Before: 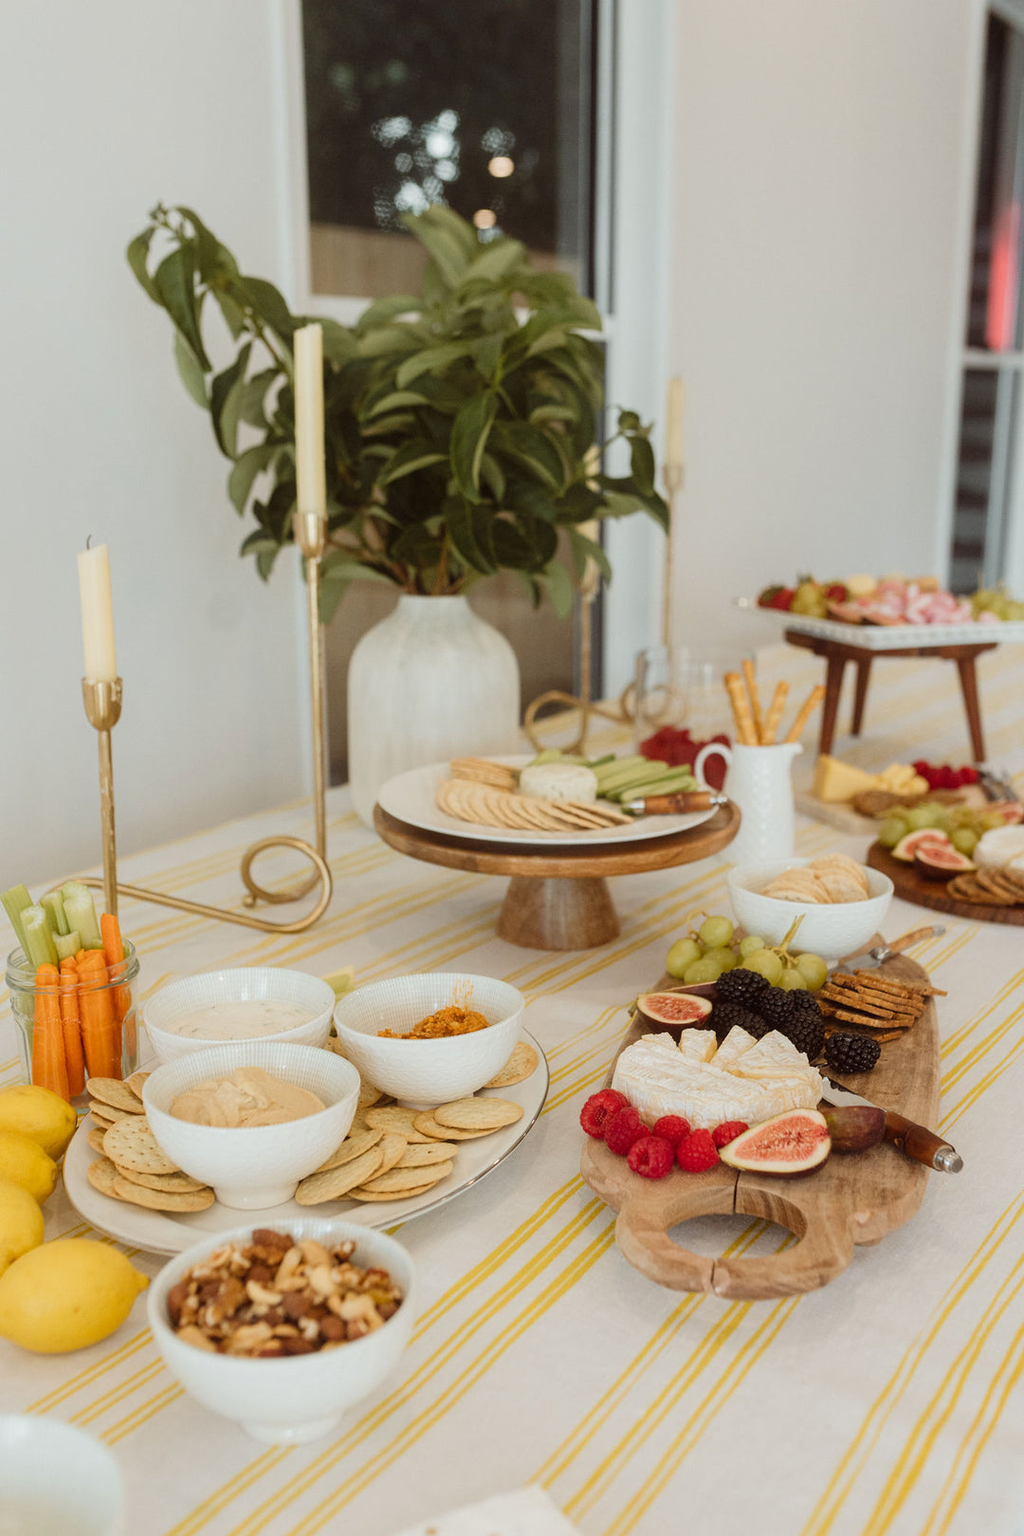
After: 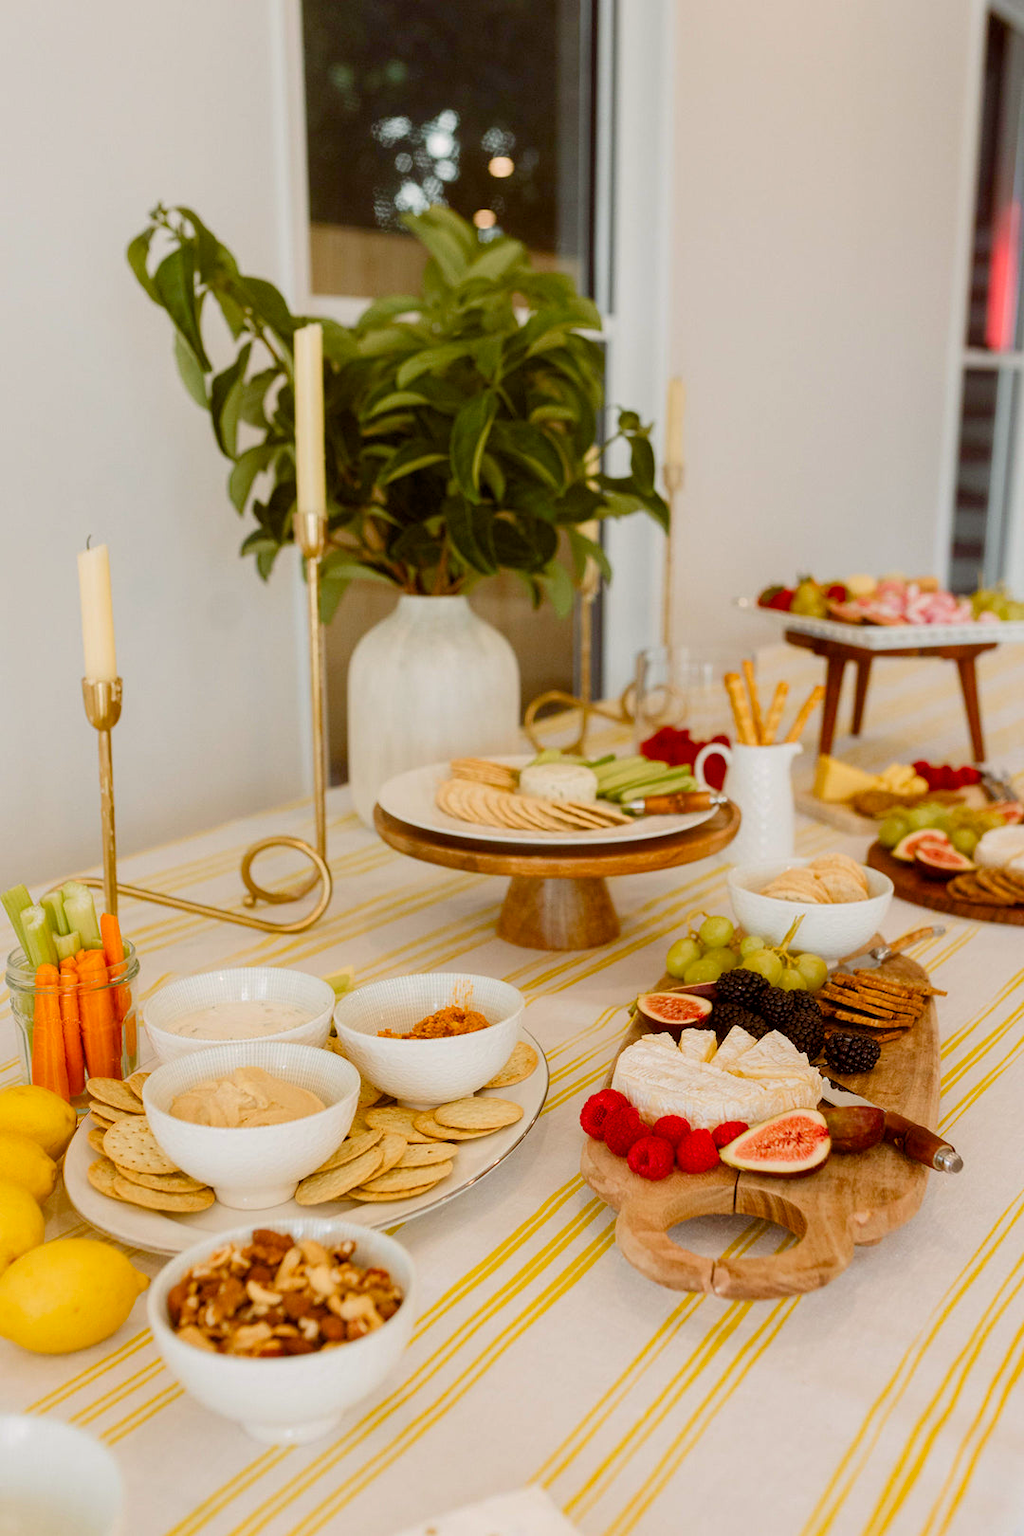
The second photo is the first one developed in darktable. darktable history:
color balance rgb: global offset › luminance -0.423%, perceptual saturation grading › global saturation 20%, perceptual saturation grading › highlights -25.473%, perceptual saturation grading › shadows 24.724%, global vibrance 20%
color correction: highlights a* 3.36, highlights b* 1.91, saturation 1.22
